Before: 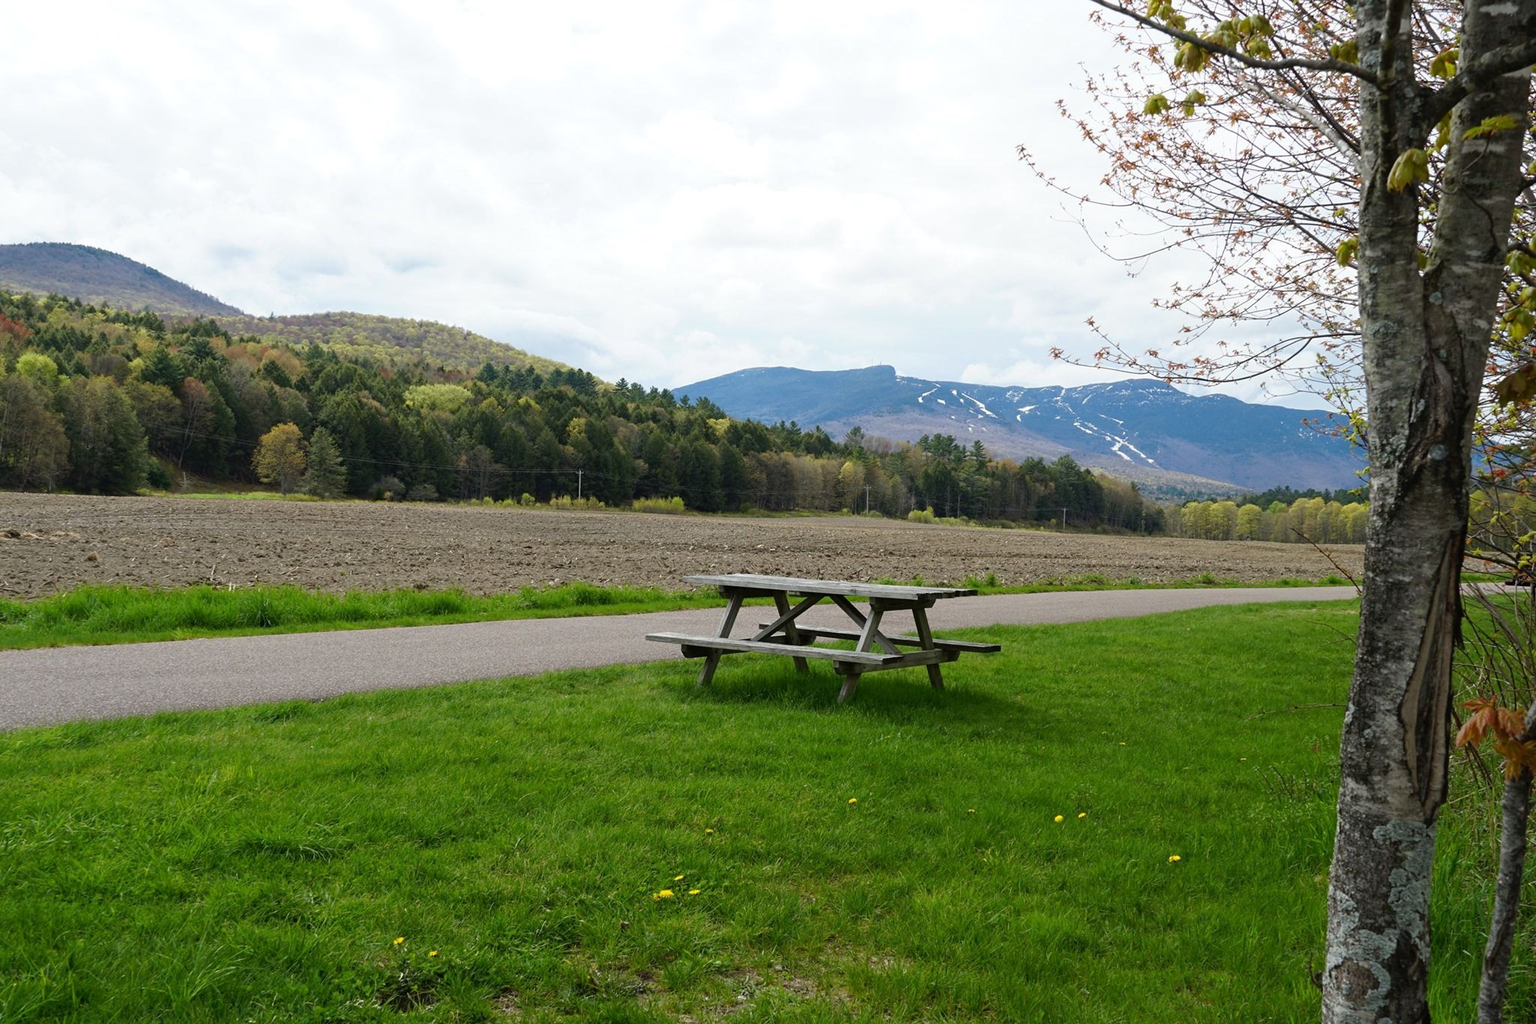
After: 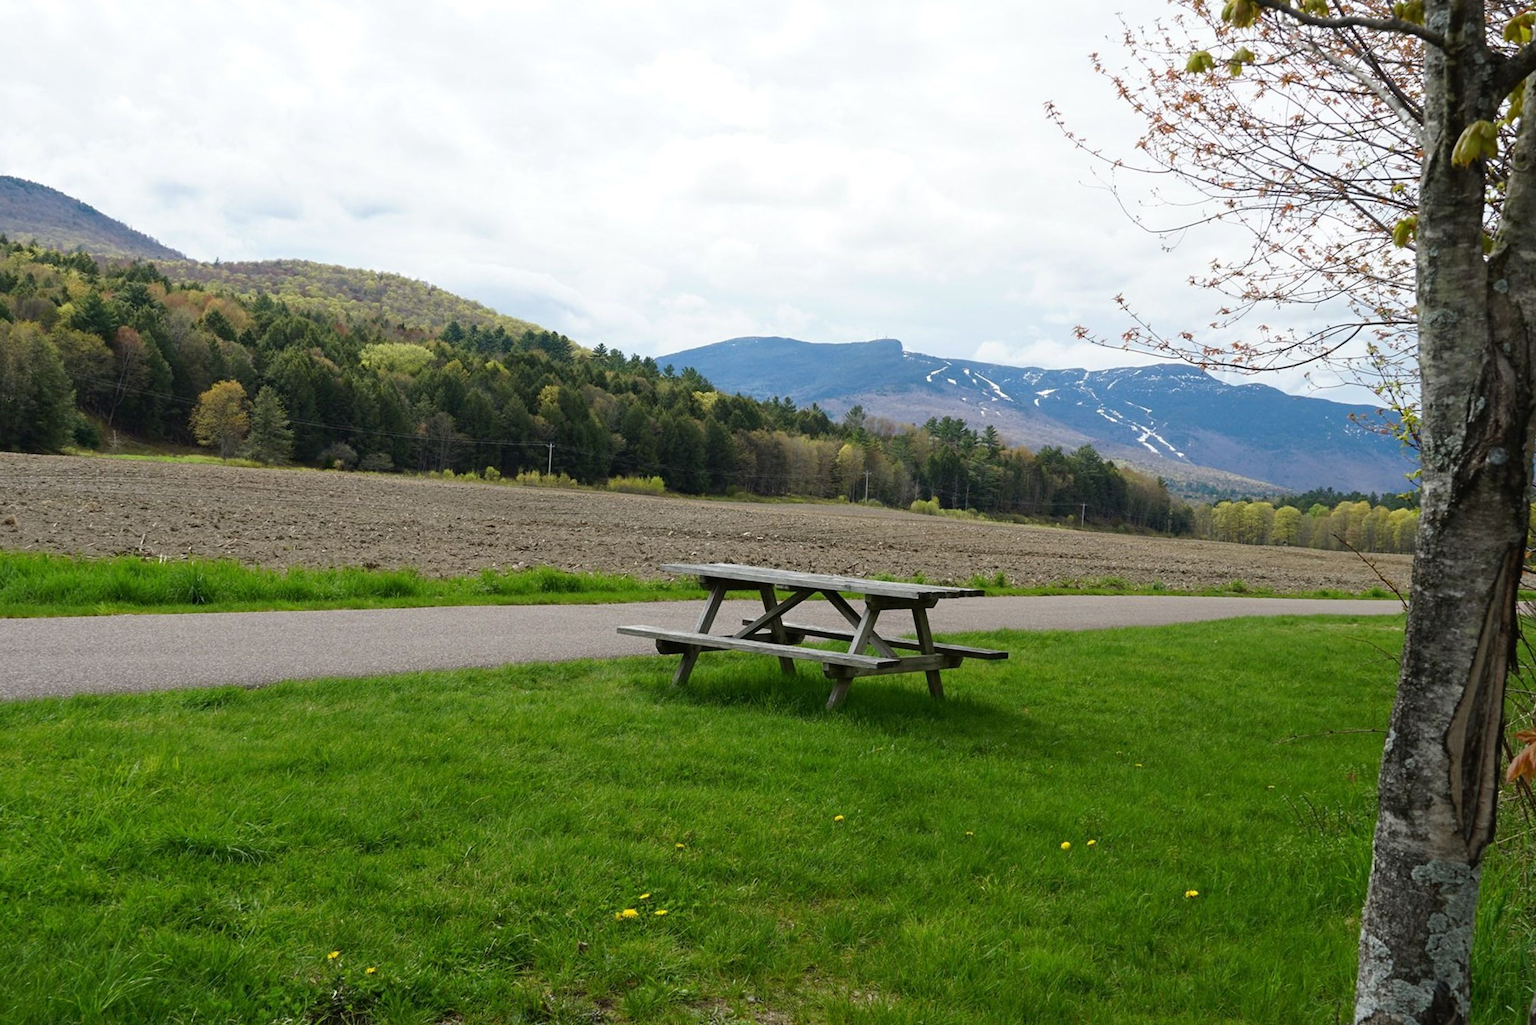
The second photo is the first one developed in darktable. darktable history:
tone equalizer: on, module defaults
crop and rotate: angle -1.96°, left 3.112%, top 3.856%, right 1.611%, bottom 0.654%
